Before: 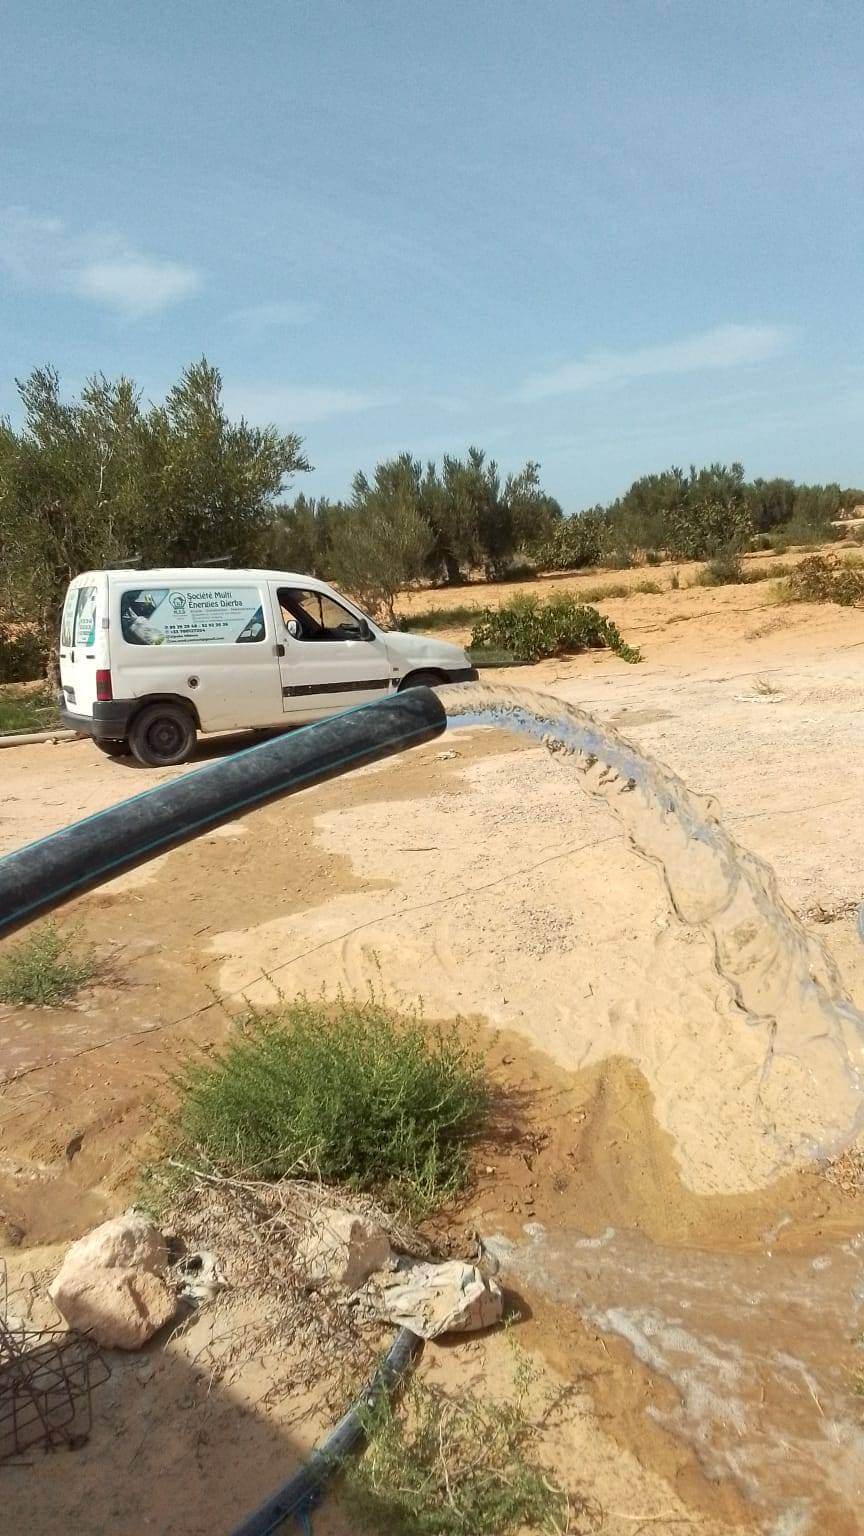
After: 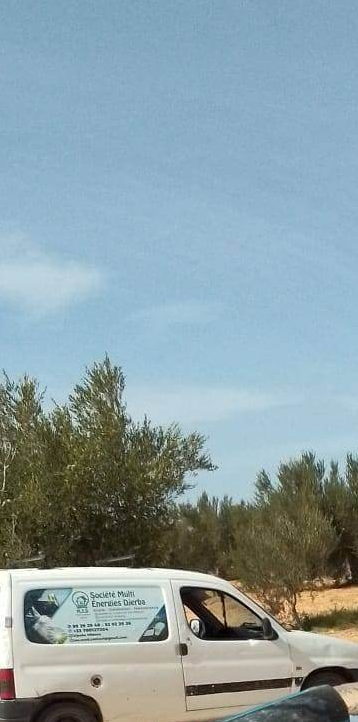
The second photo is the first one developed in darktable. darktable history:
crop and rotate: left 11.289%, top 0.117%, right 47.245%, bottom 52.837%
